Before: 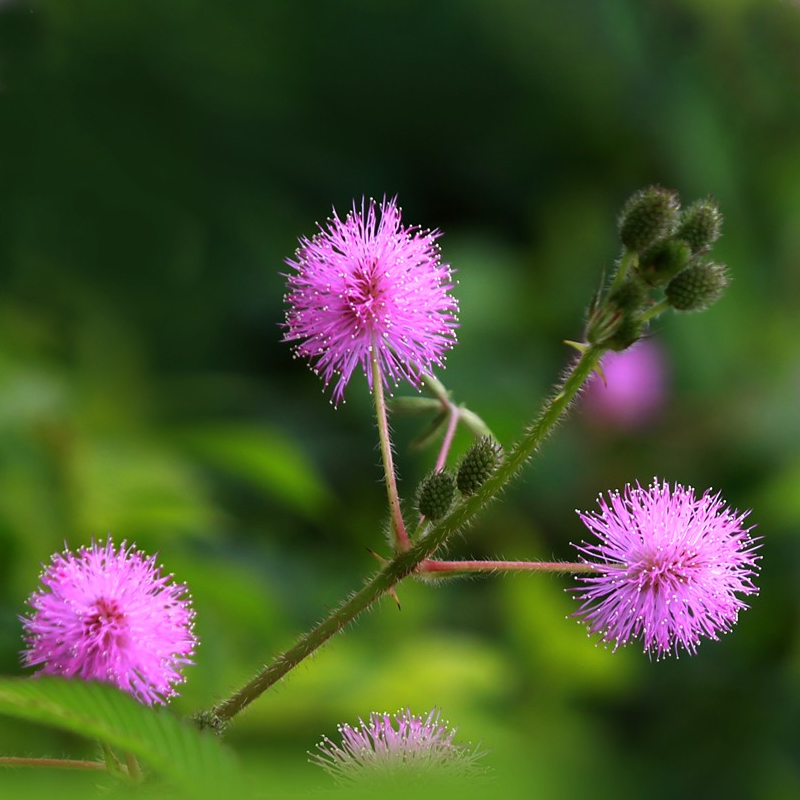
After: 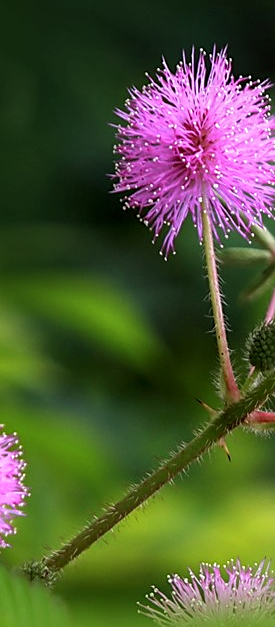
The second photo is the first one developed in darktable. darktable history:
crop and rotate: left 21.361%, top 18.644%, right 44.223%, bottom 2.964%
sharpen: on, module defaults
local contrast: on, module defaults
